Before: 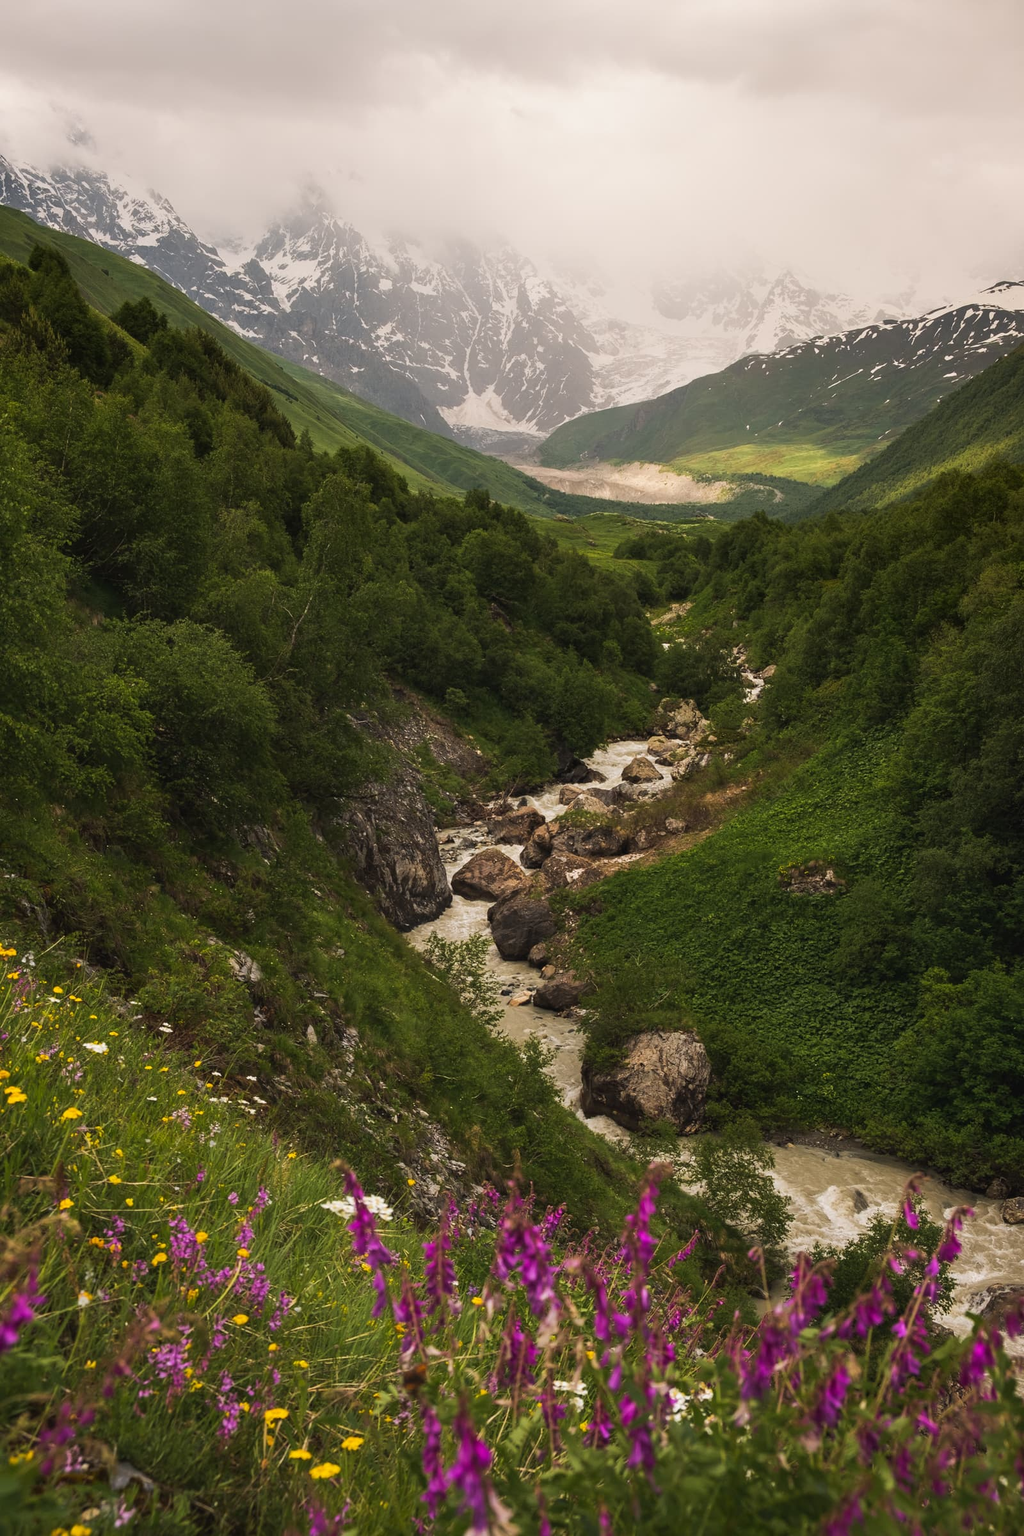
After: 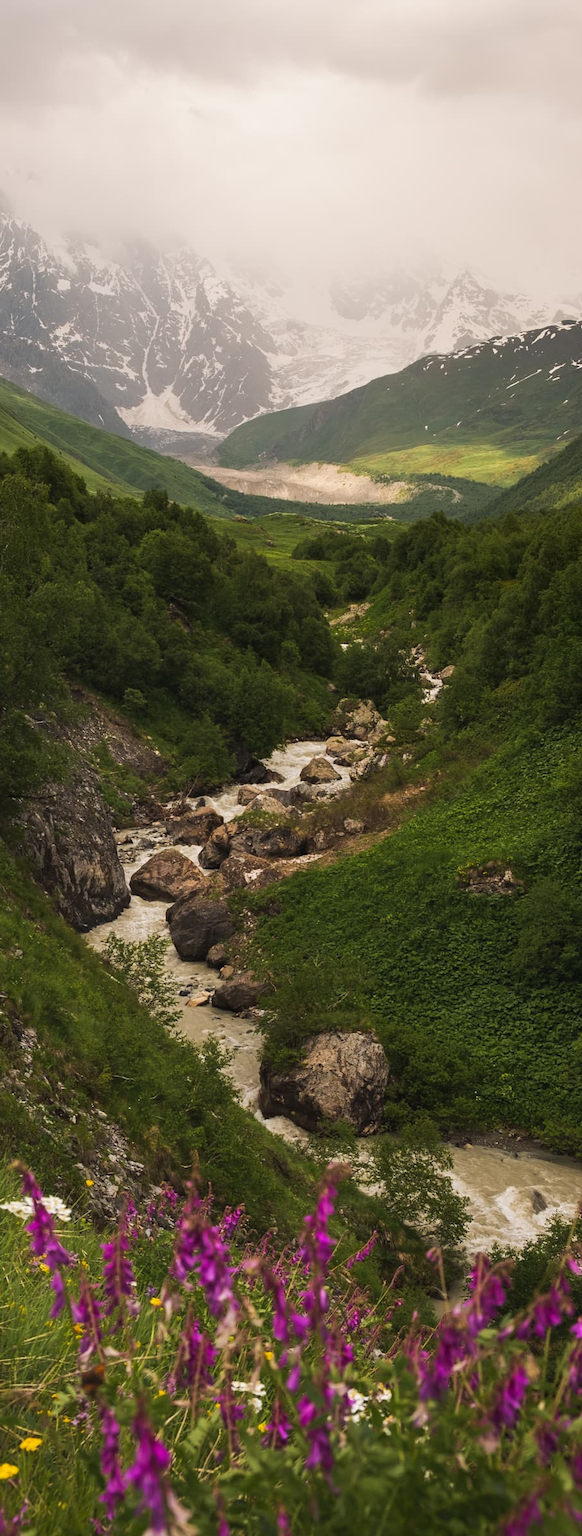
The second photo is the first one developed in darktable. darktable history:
crop: left 31.447%, top 0.013%, right 11.699%
